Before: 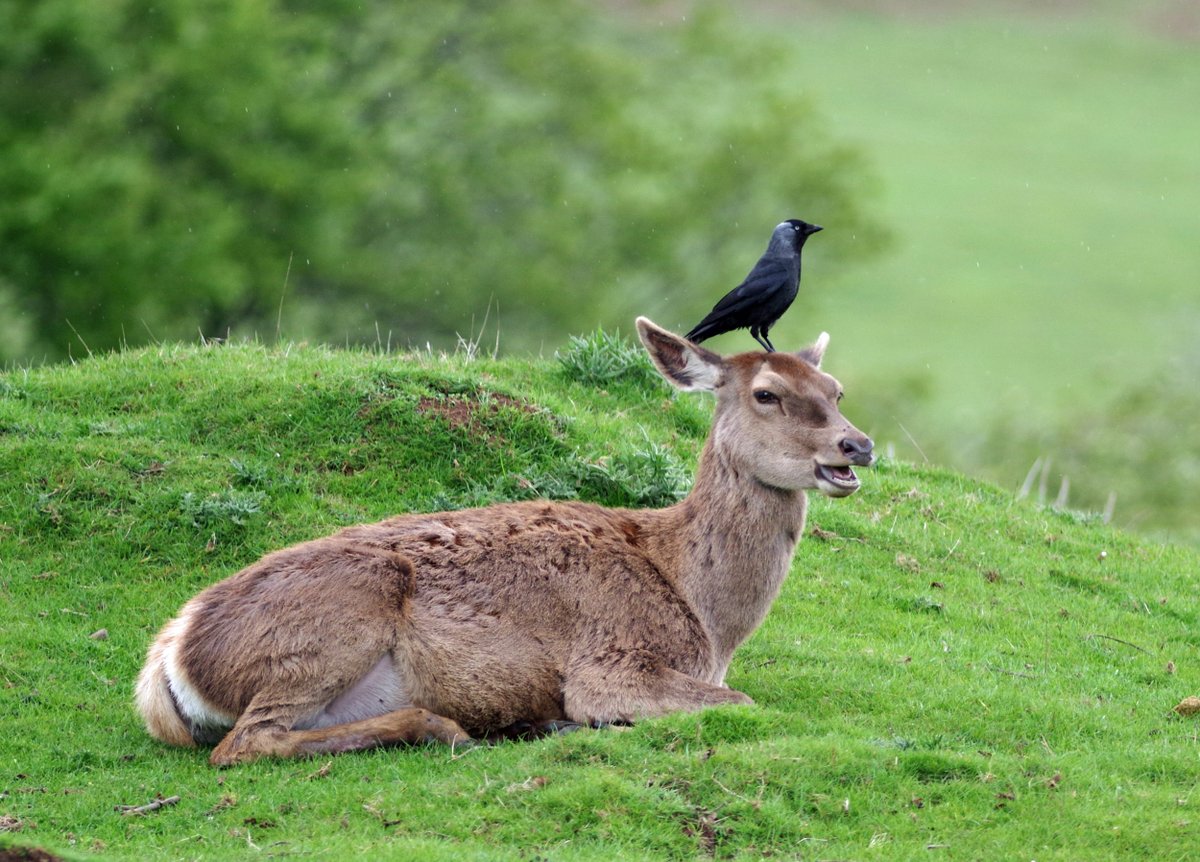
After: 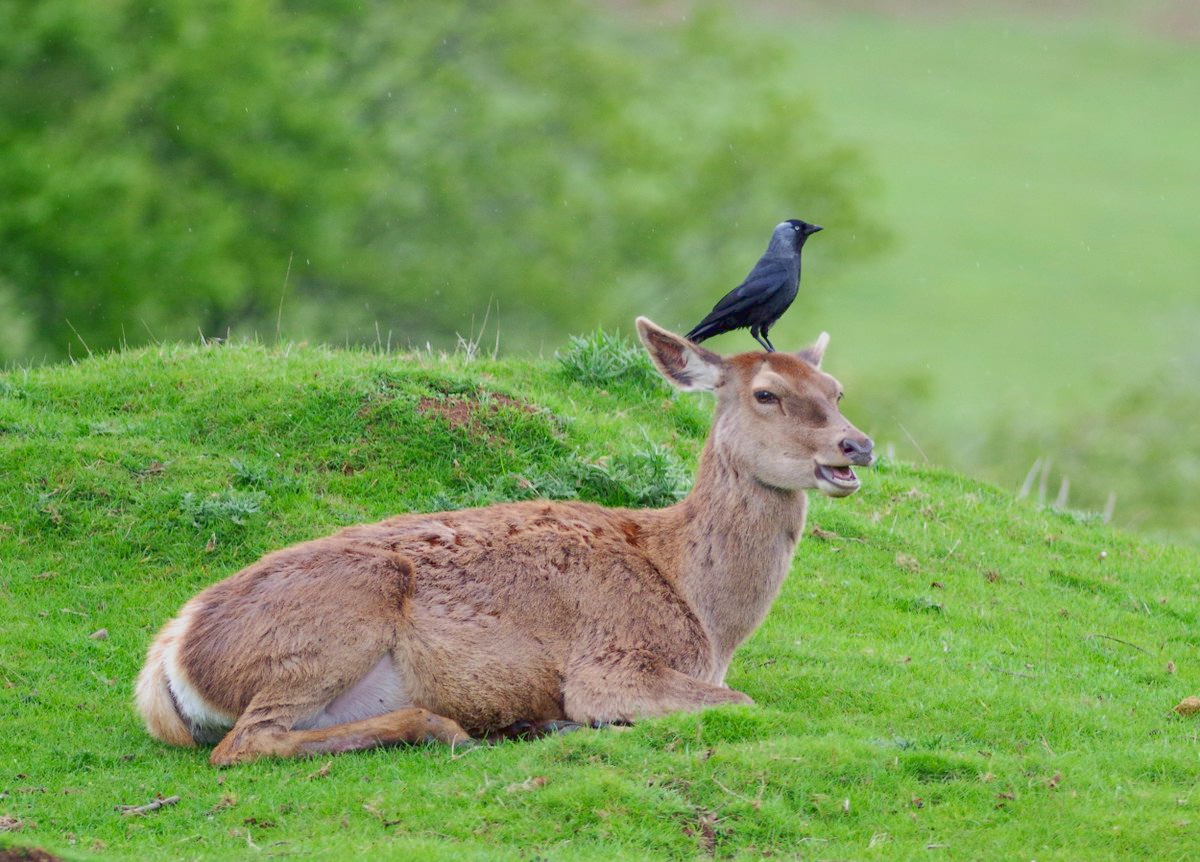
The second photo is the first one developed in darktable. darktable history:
exposure: black level correction 0, exposure 0.5 EV, compensate exposure bias true, compensate highlight preservation false
color balance rgb: perceptual saturation grading › global saturation 8.892%, contrast -29.519%
